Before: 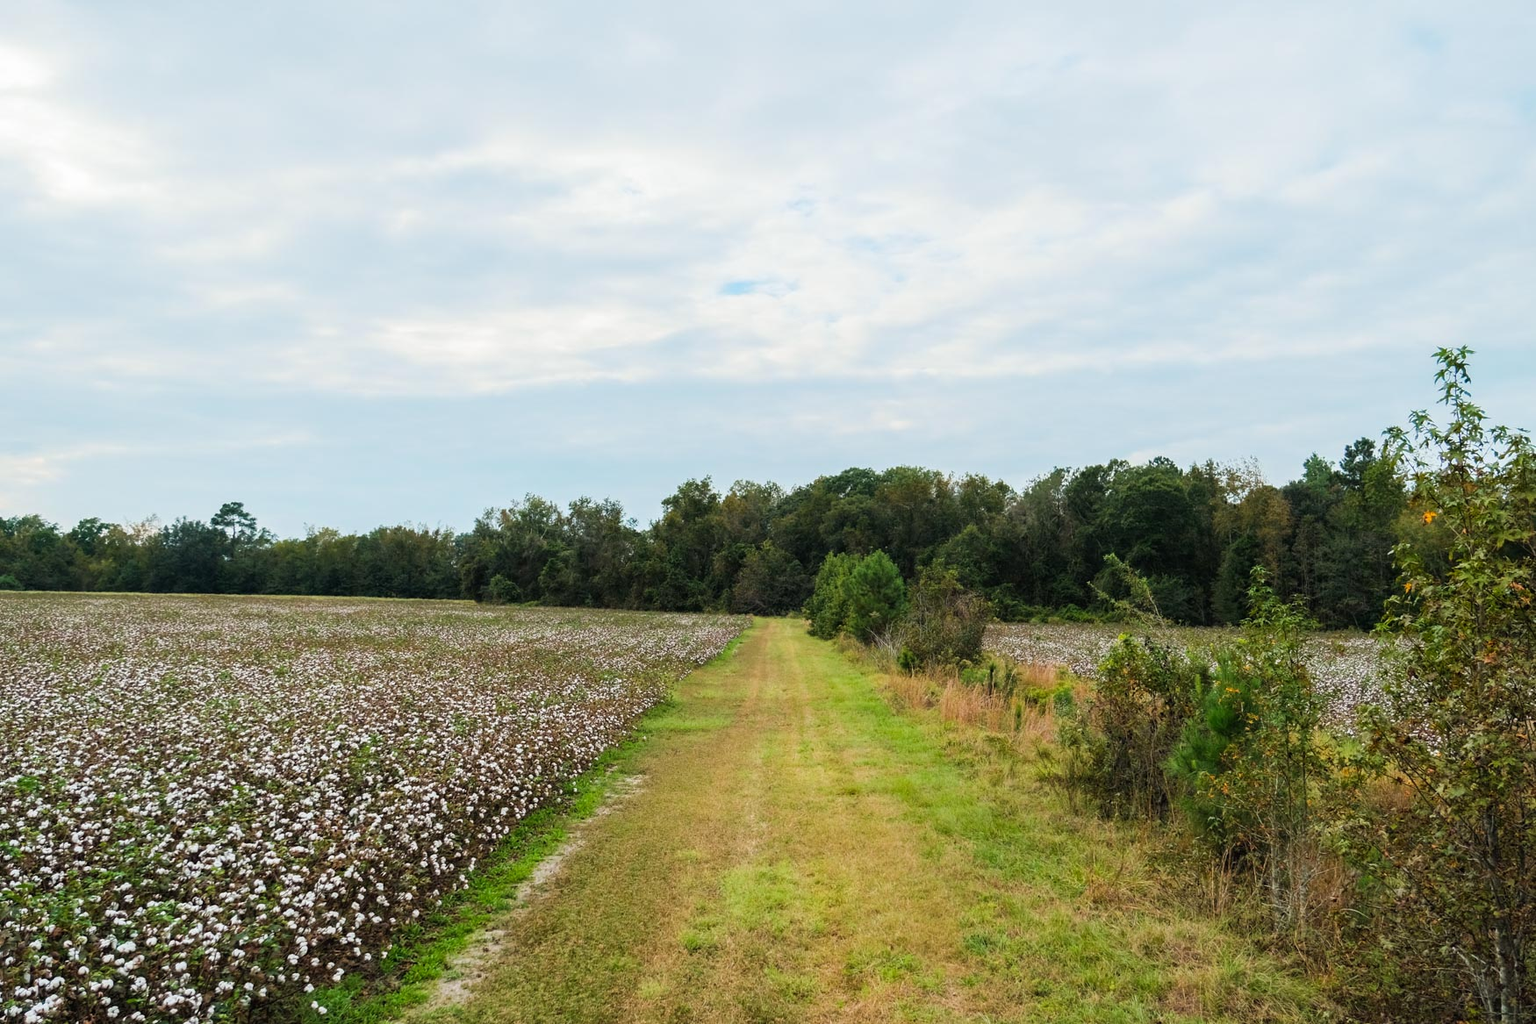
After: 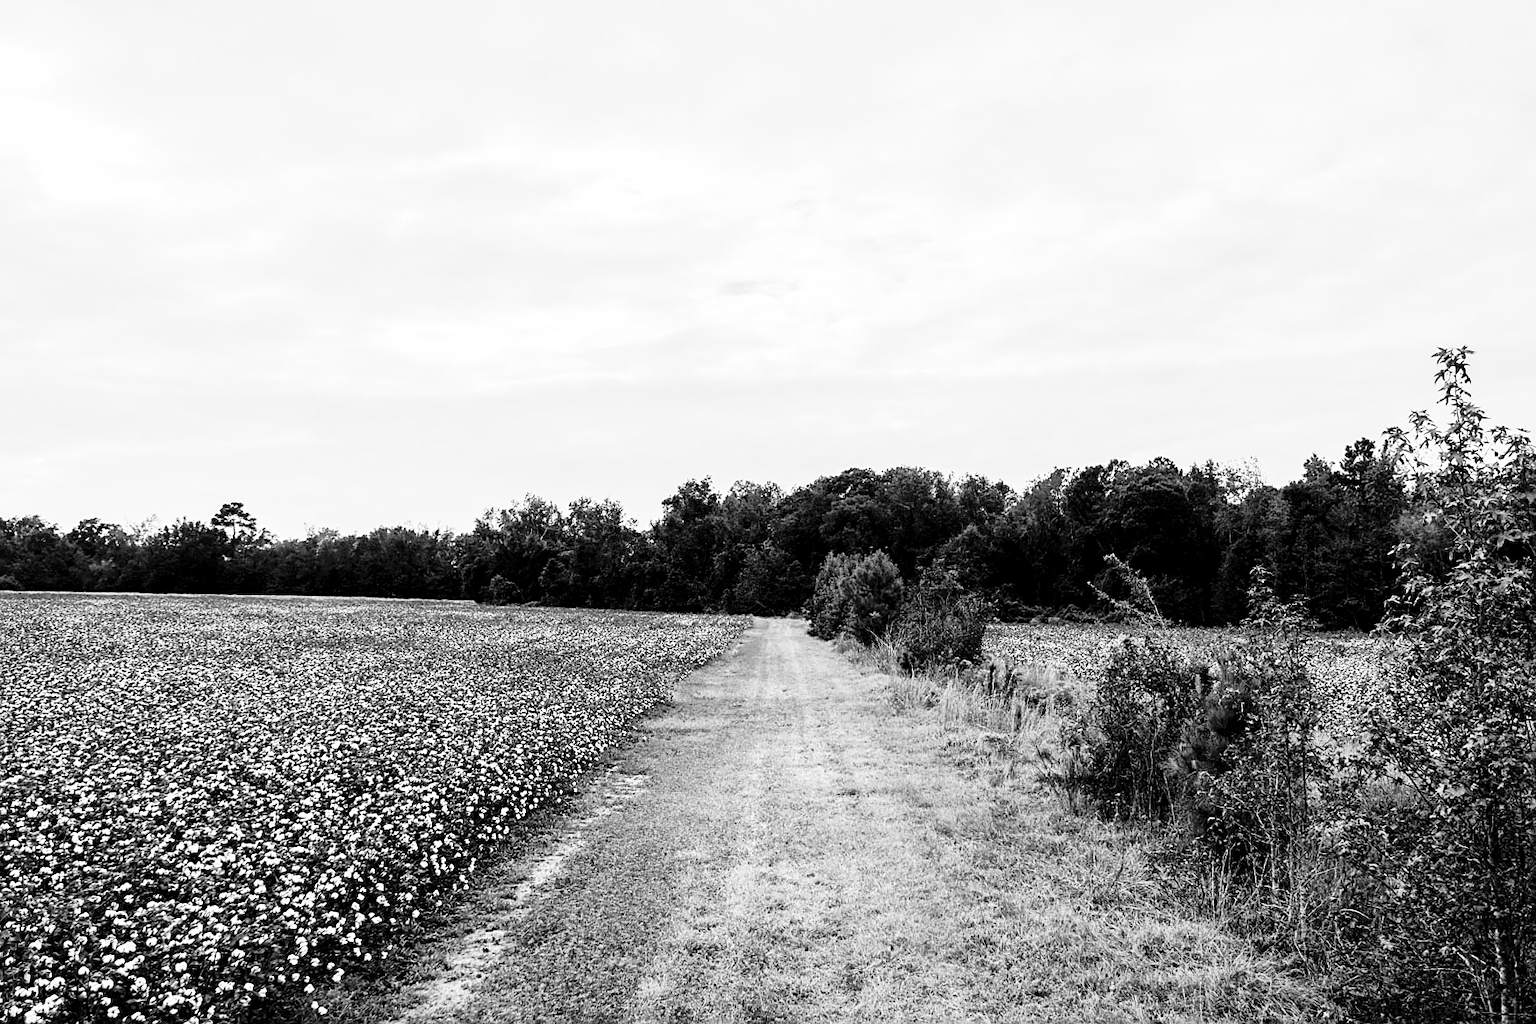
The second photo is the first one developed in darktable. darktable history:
sharpen: on, module defaults
contrast brightness saturation: contrast 0.19, brightness -0.24, saturation 0.11
local contrast: mode bilateral grid, contrast 20, coarseness 100, detail 150%, midtone range 0.2
base curve: curves: ch0 [(0, 0) (0.028, 0.03) (0.121, 0.232) (0.46, 0.748) (0.859, 0.968) (1, 1)], preserve colors none
monochrome: a 2.21, b -1.33, size 2.2
